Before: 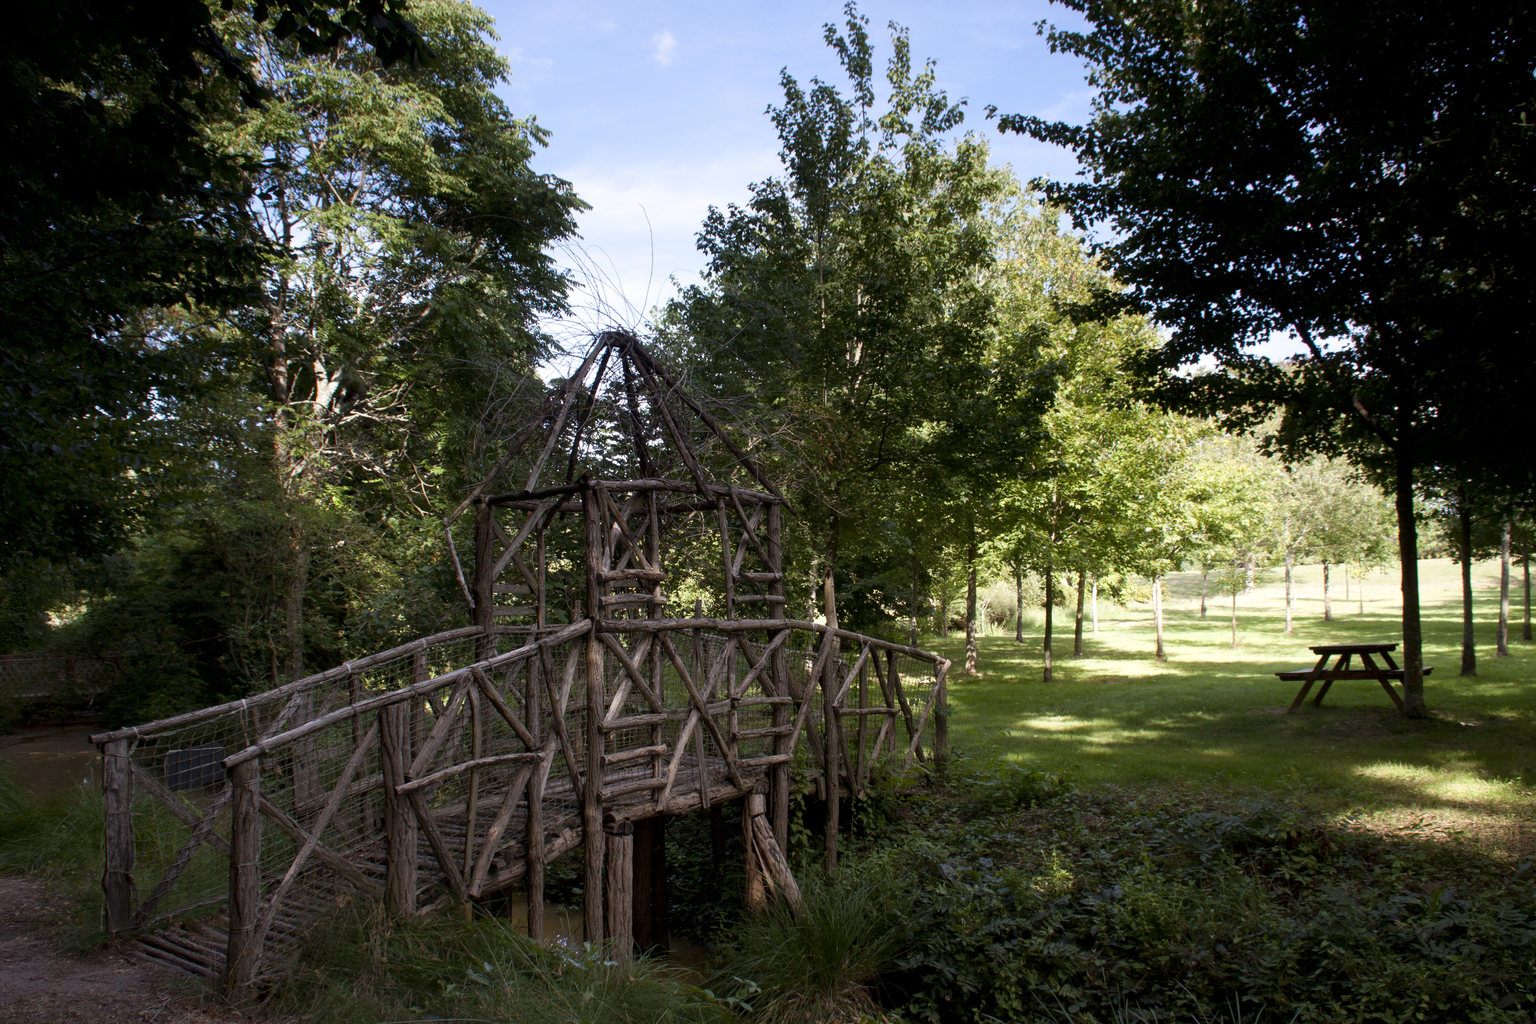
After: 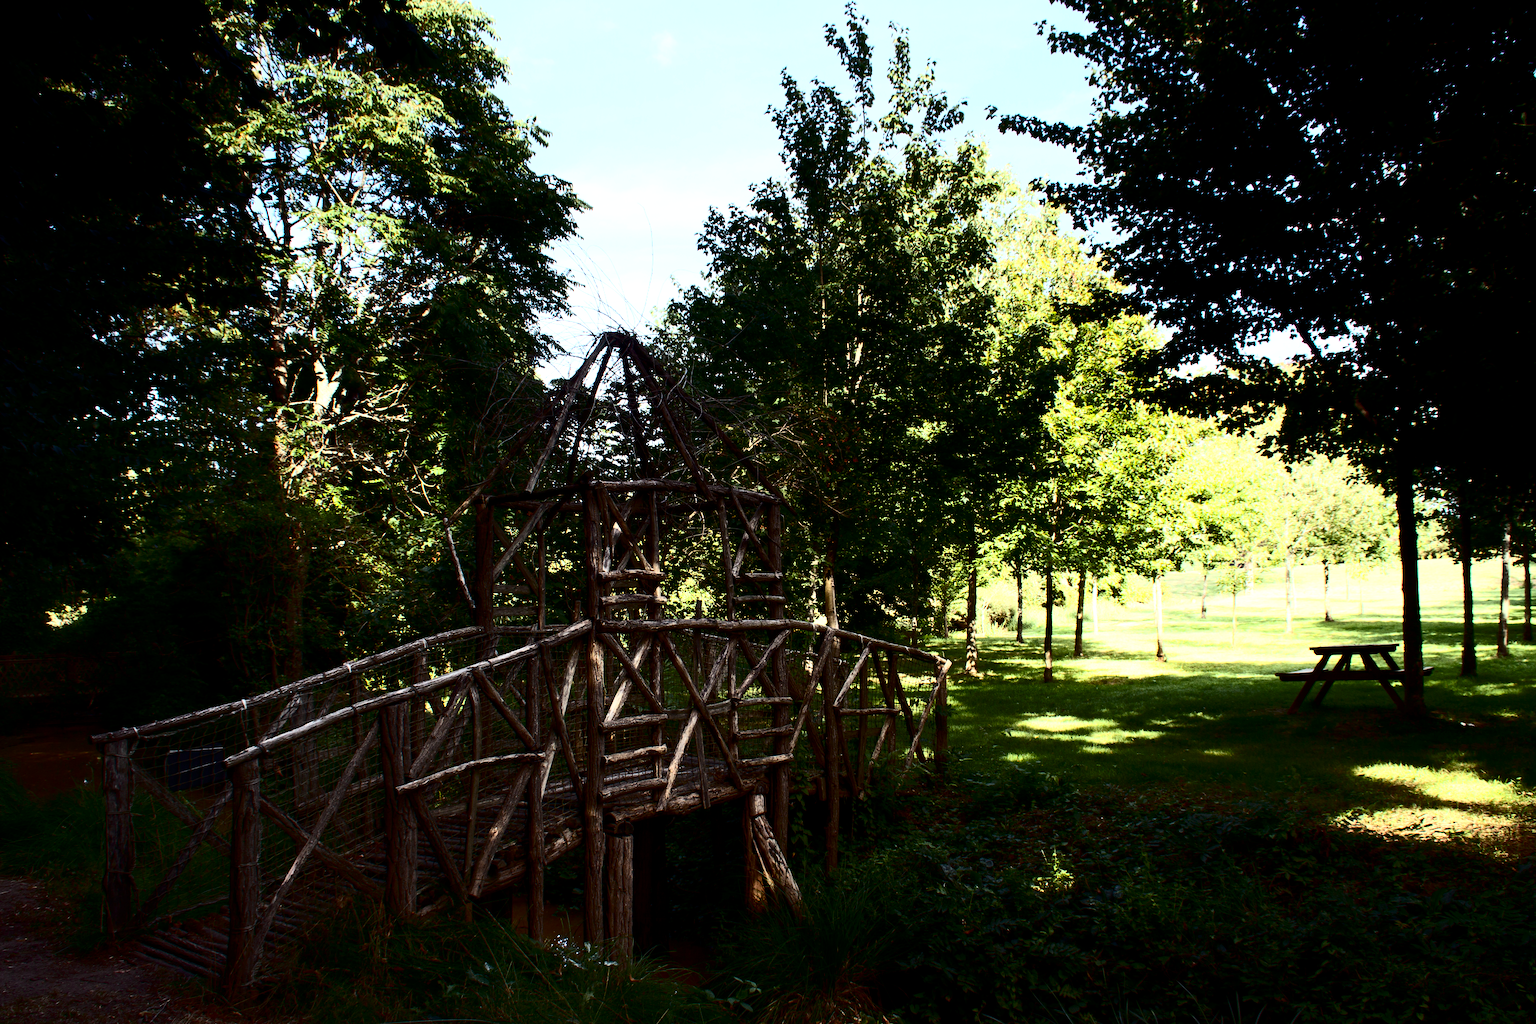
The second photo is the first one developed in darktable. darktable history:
contrast brightness saturation: contrast 0.515, saturation -0.089
color zones: curves: ch0 [(0.224, 0.526) (0.75, 0.5)]; ch1 [(0.055, 0.526) (0.224, 0.761) (0.377, 0.526) (0.75, 0.5)]
tone equalizer: -8 EV -0.441 EV, -7 EV -0.366 EV, -6 EV -0.332 EV, -5 EV -0.203 EV, -3 EV 0.228 EV, -2 EV 0.348 EV, -1 EV 0.38 EV, +0 EV 0.416 EV, edges refinement/feathering 500, mask exposure compensation -1.57 EV, preserve details no
color correction: highlights a* -4.61, highlights b* 5.05, saturation 0.975
